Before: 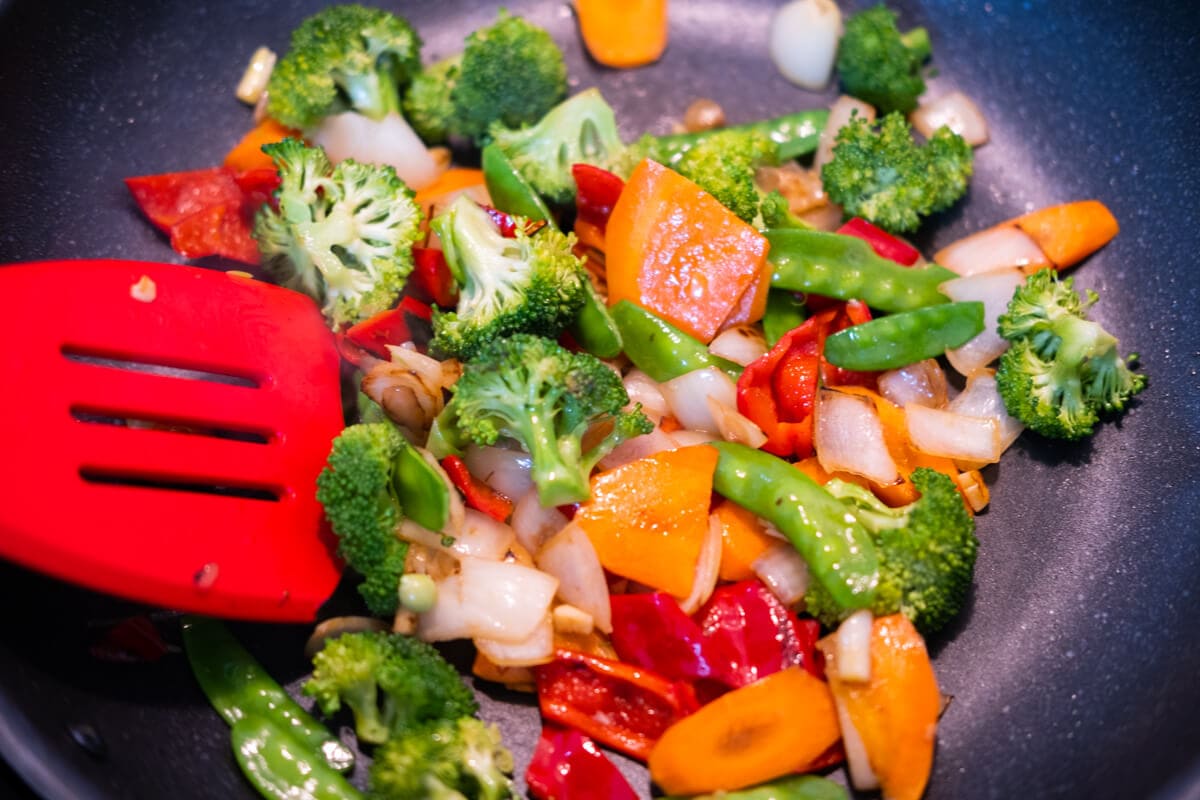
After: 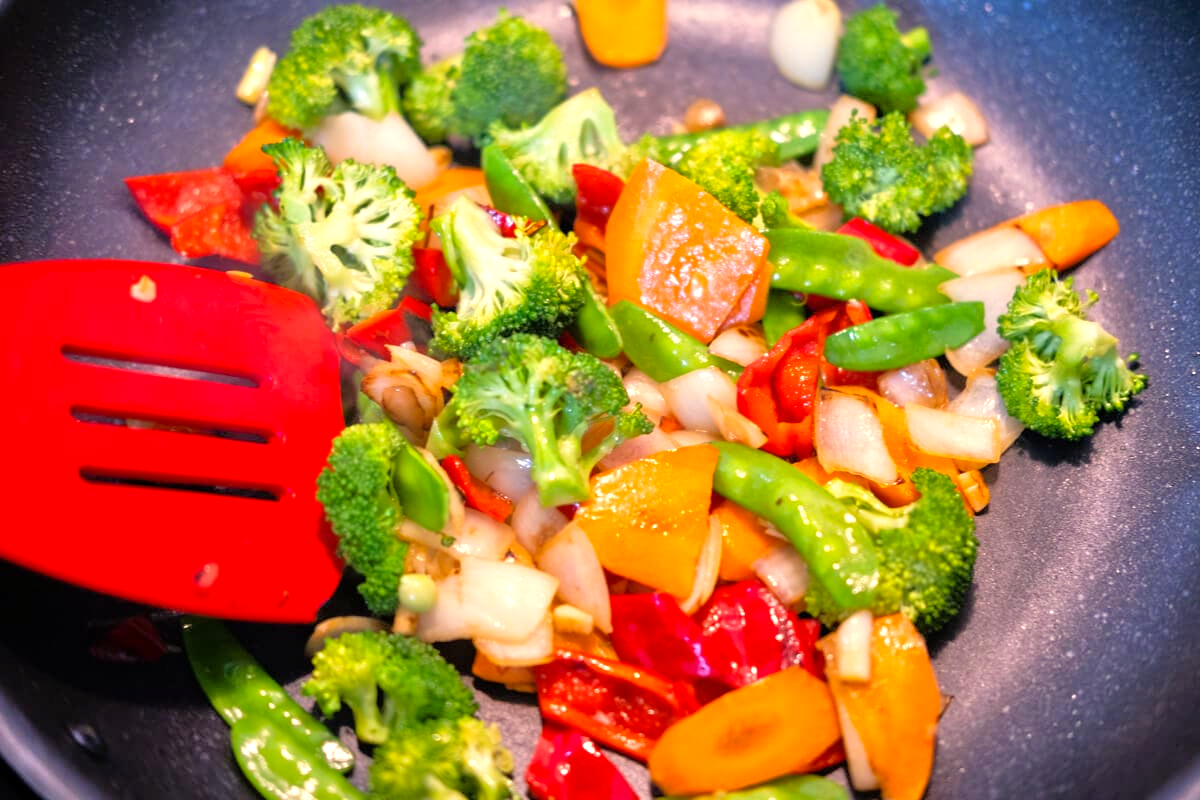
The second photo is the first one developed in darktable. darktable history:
exposure: exposure 0.376 EV, compensate highlight preservation false
tone equalizer: -7 EV 0.15 EV, -6 EV 0.6 EV, -5 EV 1.15 EV, -4 EV 1.33 EV, -3 EV 1.15 EV, -2 EV 0.6 EV, -1 EV 0.15 EV, mask exposure compensation -0.5 EV
color correction: highlights a* 1.39, highlights b* 17.83
